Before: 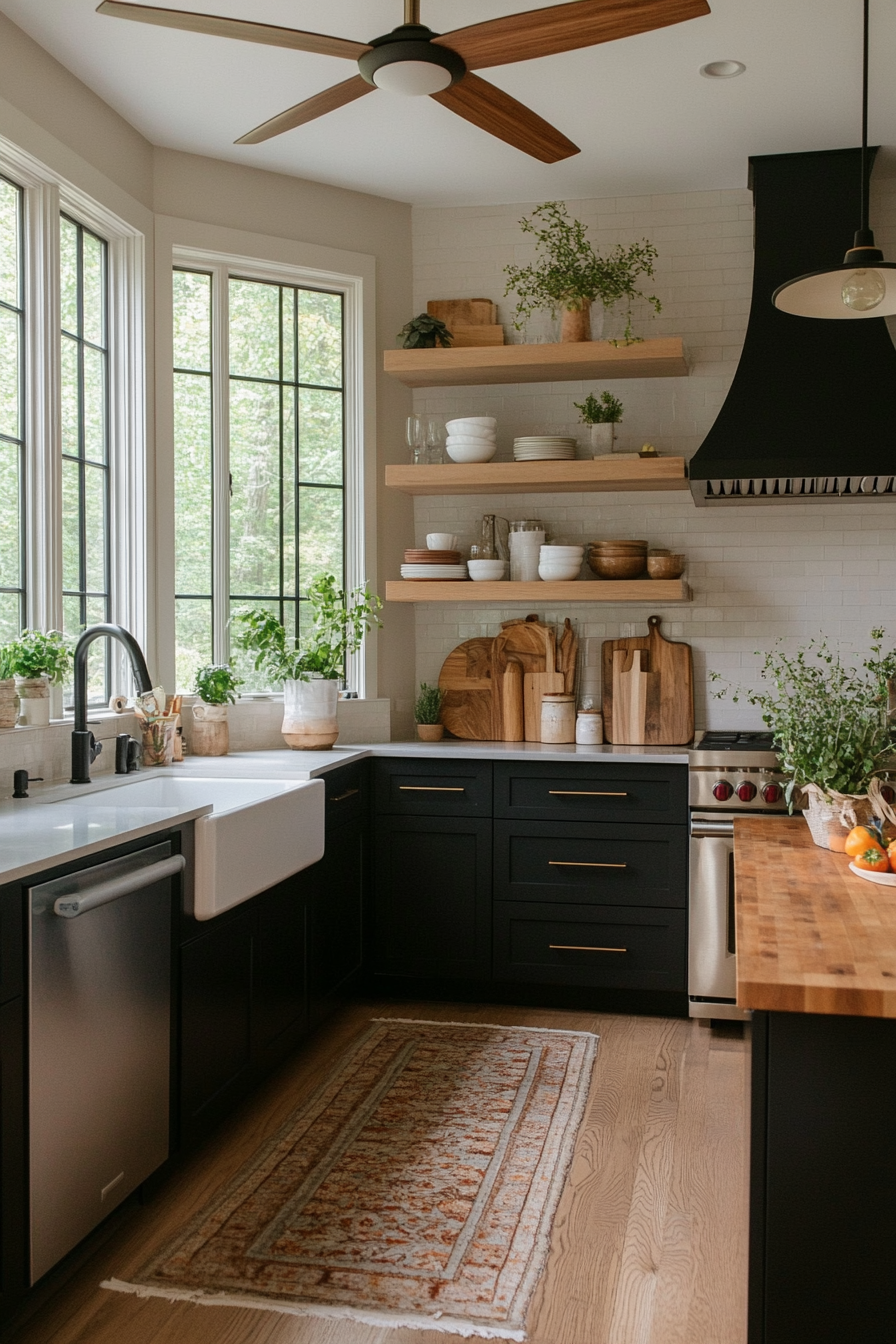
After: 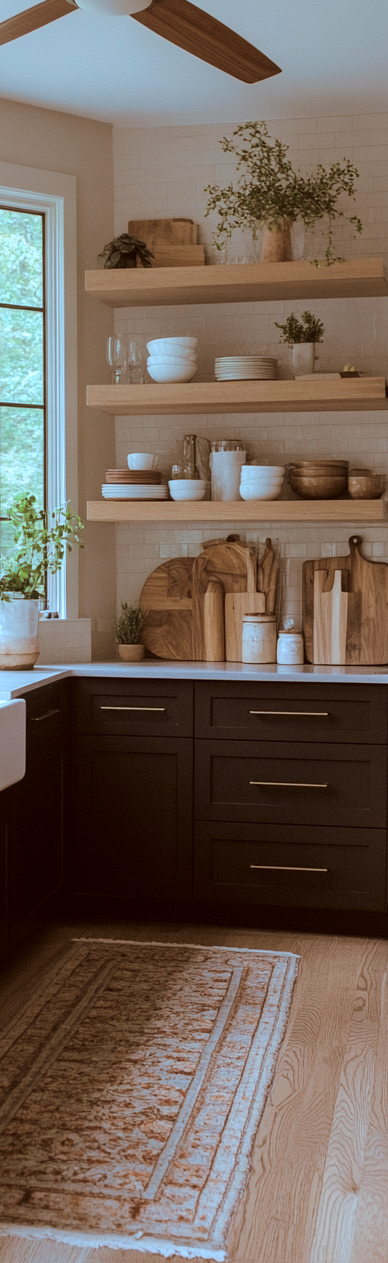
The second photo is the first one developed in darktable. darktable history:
crop: left 33.452%, top 6.025%, right 23.155%
split-toning: shadows › hue 32.4°, shadows › saturation 0.51, highlights › hue 180°, highlights › saturation 0, balance -60.17, compress 55.19%
color calibration: x 0.396, y 0.386, temperature 3669 K
color correction: highlights a* -7.23, highlights b* -0.161, shadows a* 20.08, shadows b* 11.73
